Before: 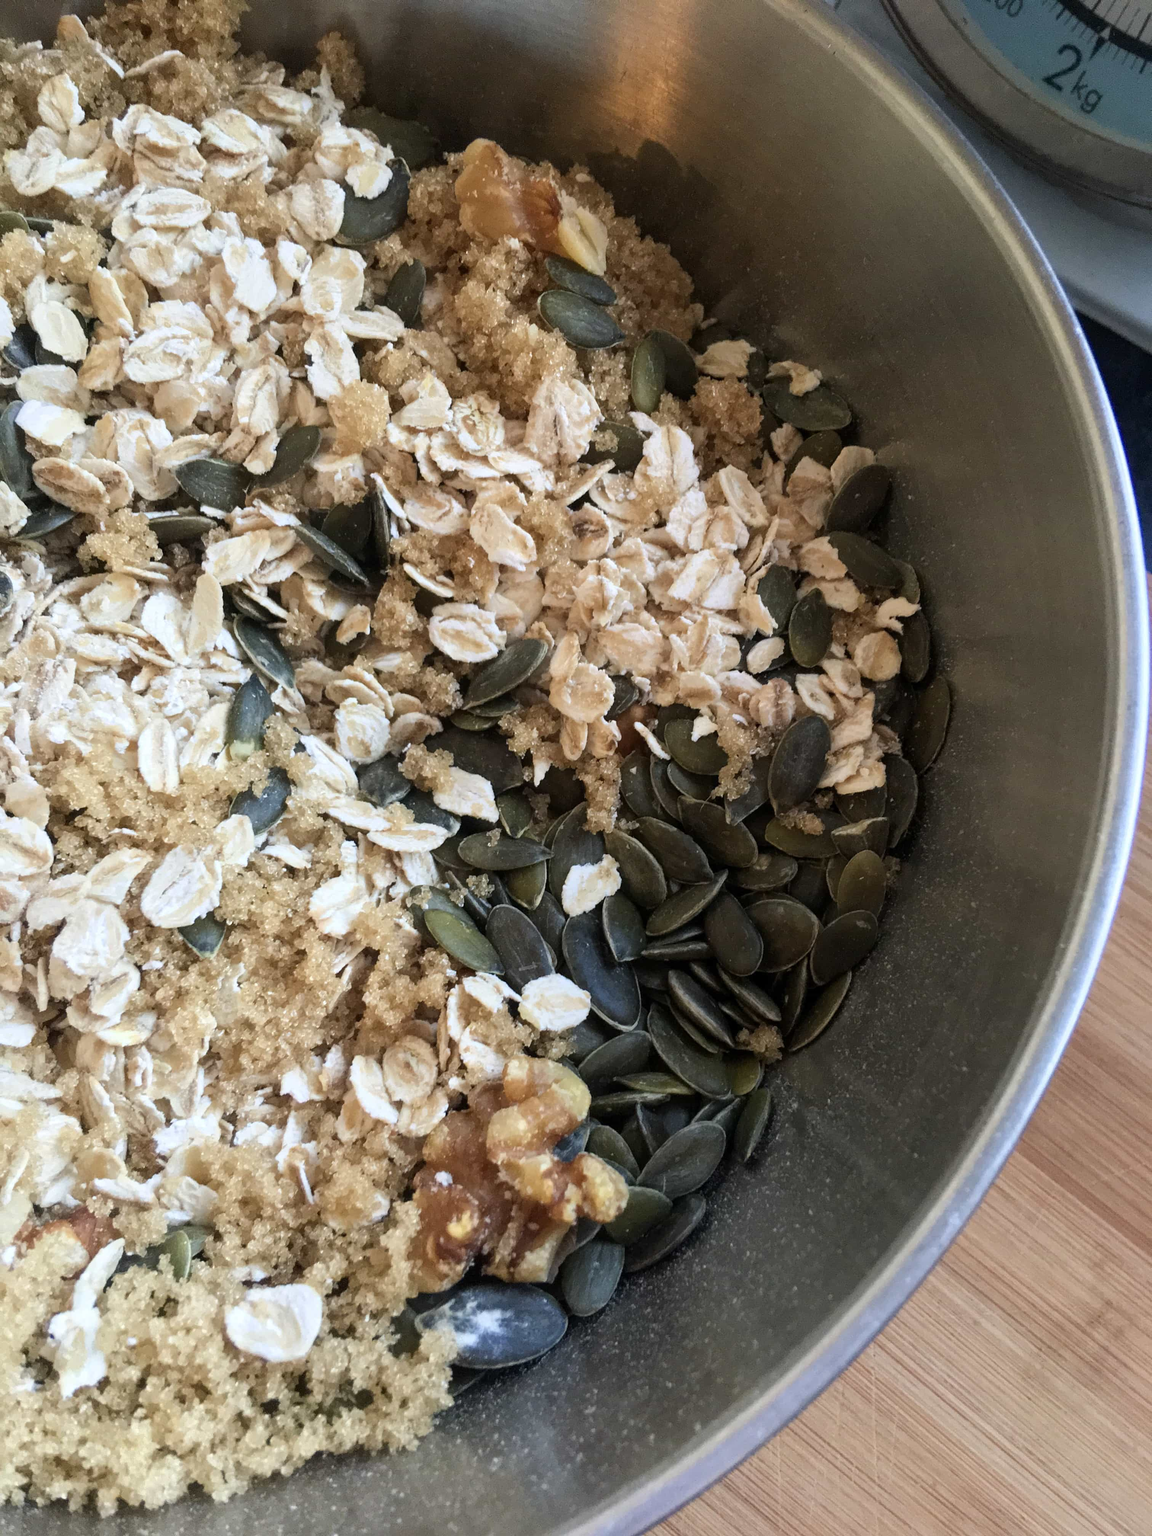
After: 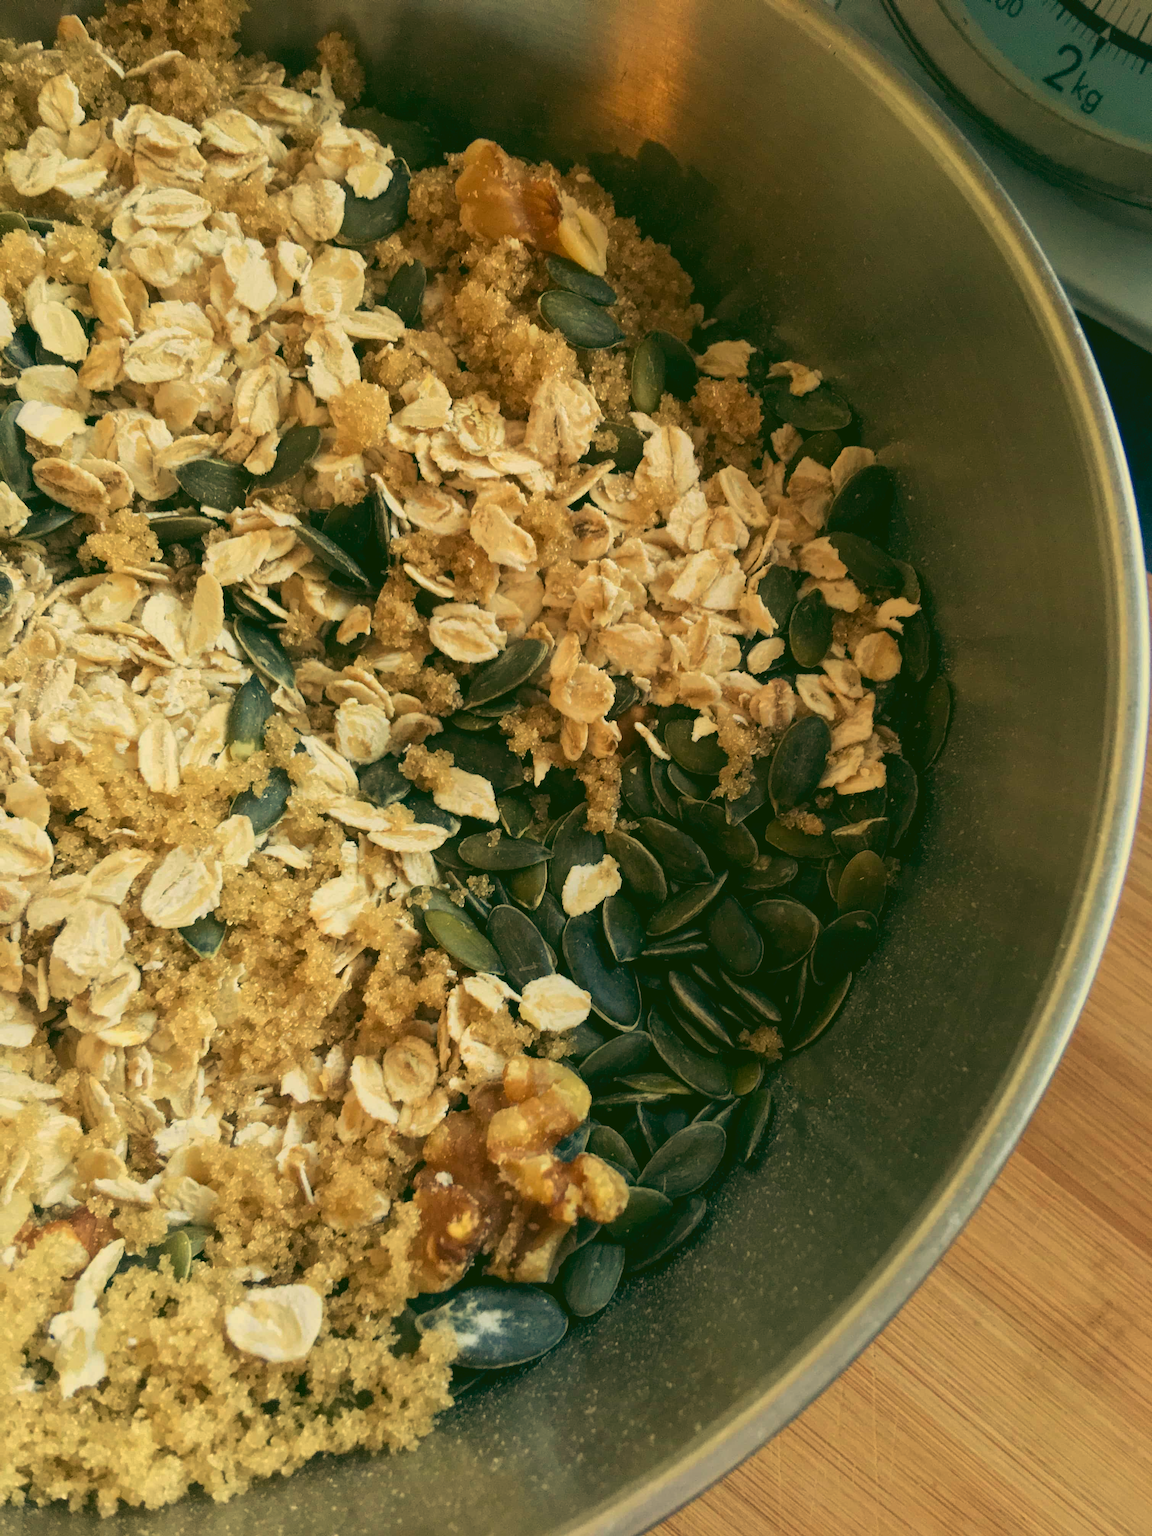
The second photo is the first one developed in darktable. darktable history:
white balance: red 1.123, blue 0.83
rgb curve: curves: ch0 [(0.123, 0.061) (0.995, 0.887)]; ch1 [(0.06, 0.116) (1, 0.906)]; ch2 [(0, 0) (0.824, 0.69) (1, 1)], mode RGB, independent channels, compensate middle gray true
